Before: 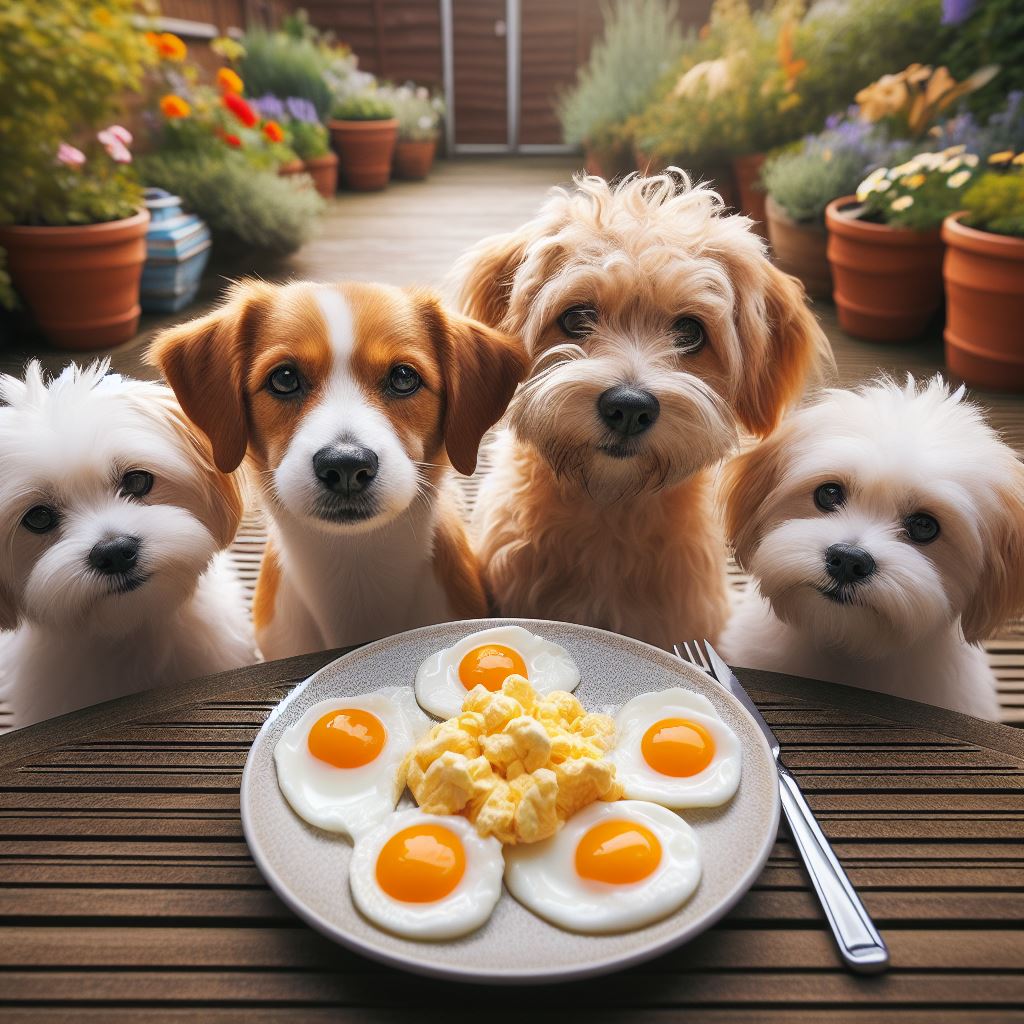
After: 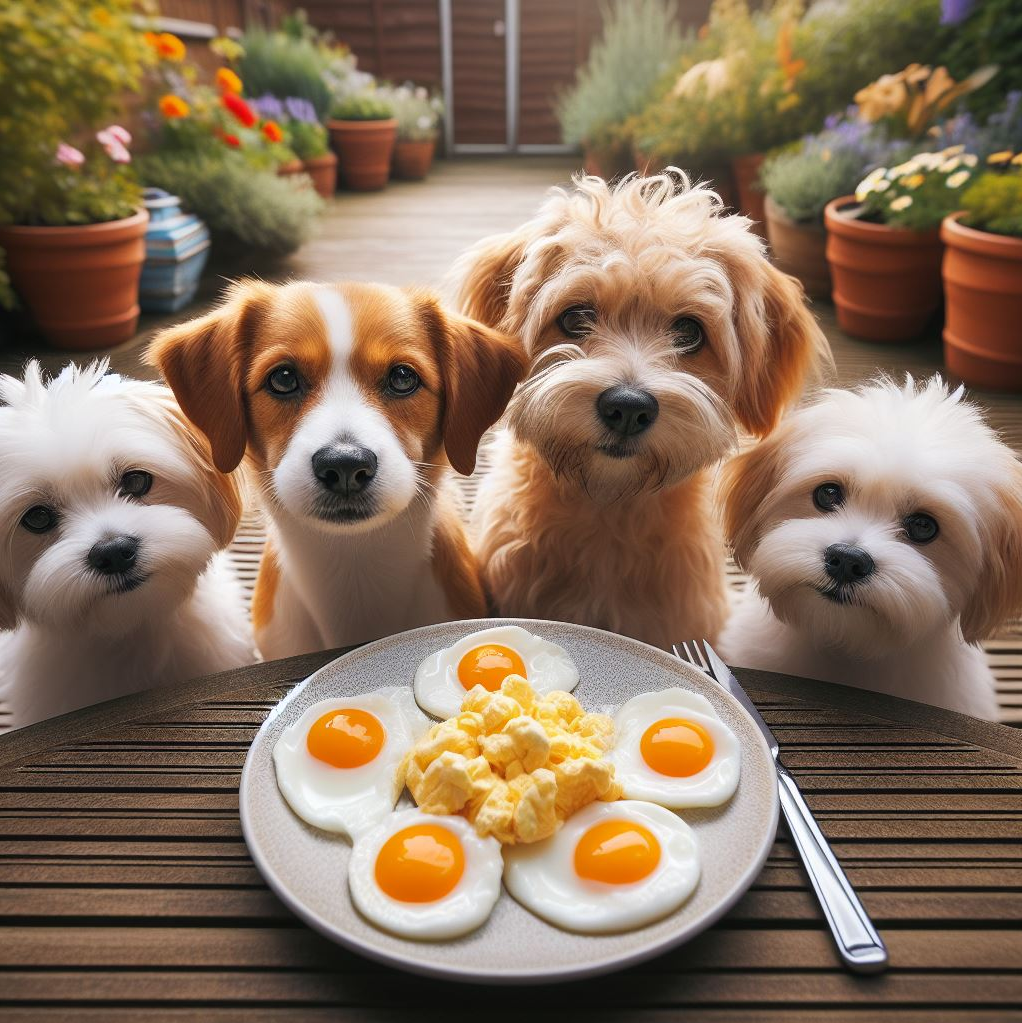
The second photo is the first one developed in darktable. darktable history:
tone equalizer: on, module defaults
crop: left 0.154%
